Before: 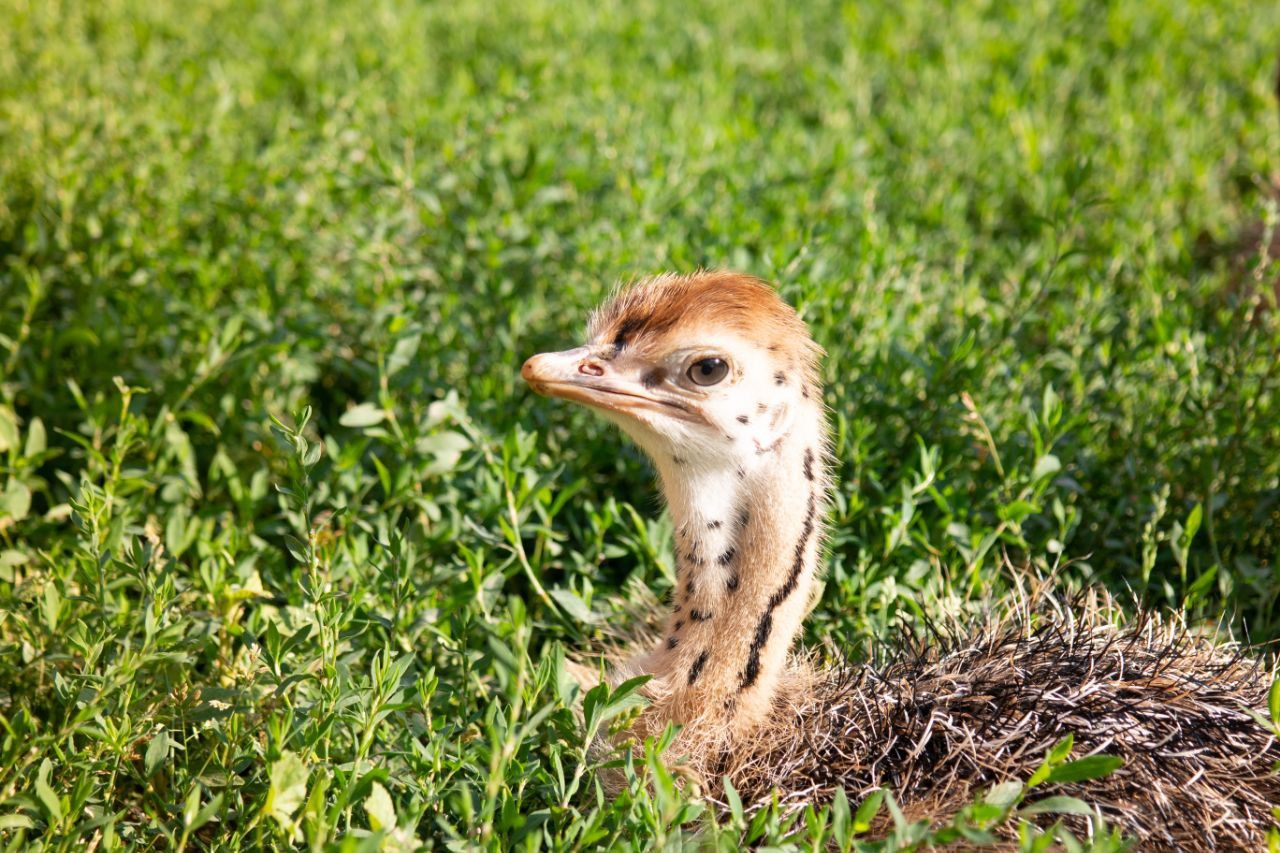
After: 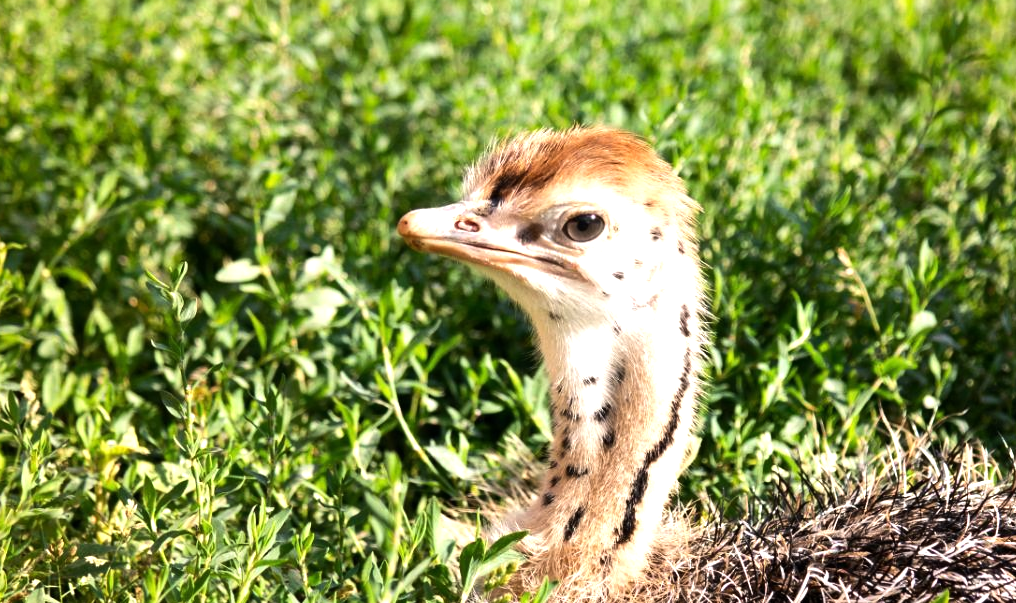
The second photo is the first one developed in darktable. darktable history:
crop: left 9.712%, top 16.928%, right 10.845%, bottom 12.332%
tone equalizer: -8 EV -0.75 EV, -7 EV -0.7 EV, -6 EV -0.6 EV, -5 EV -0.4 EV, -3 EV 0.4 EV, -2 EV 0.6 EV, -1 EV 0.7 EV, +0 EV 0.75 EV, edges refinement/feathering 500, mask exposure compensation -1.57 EV, preserve details no
